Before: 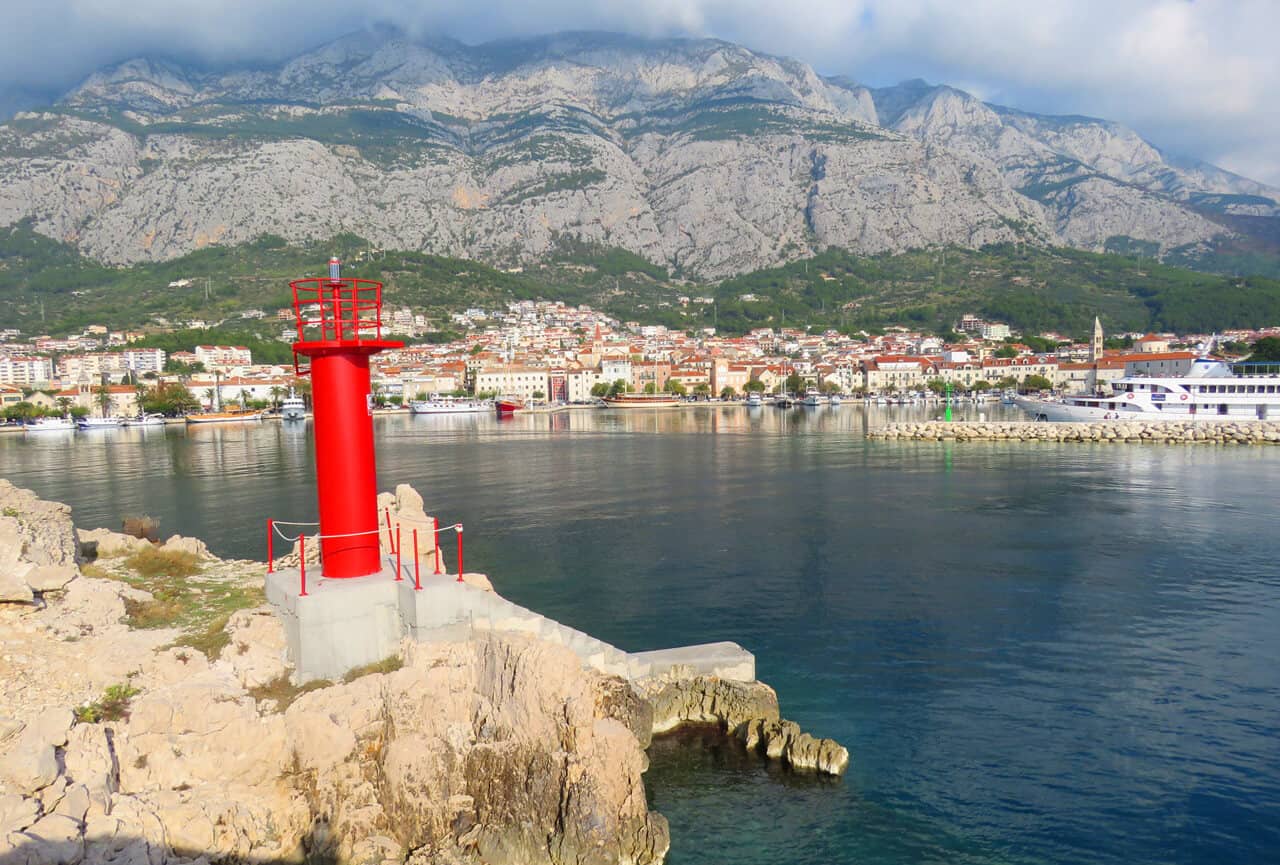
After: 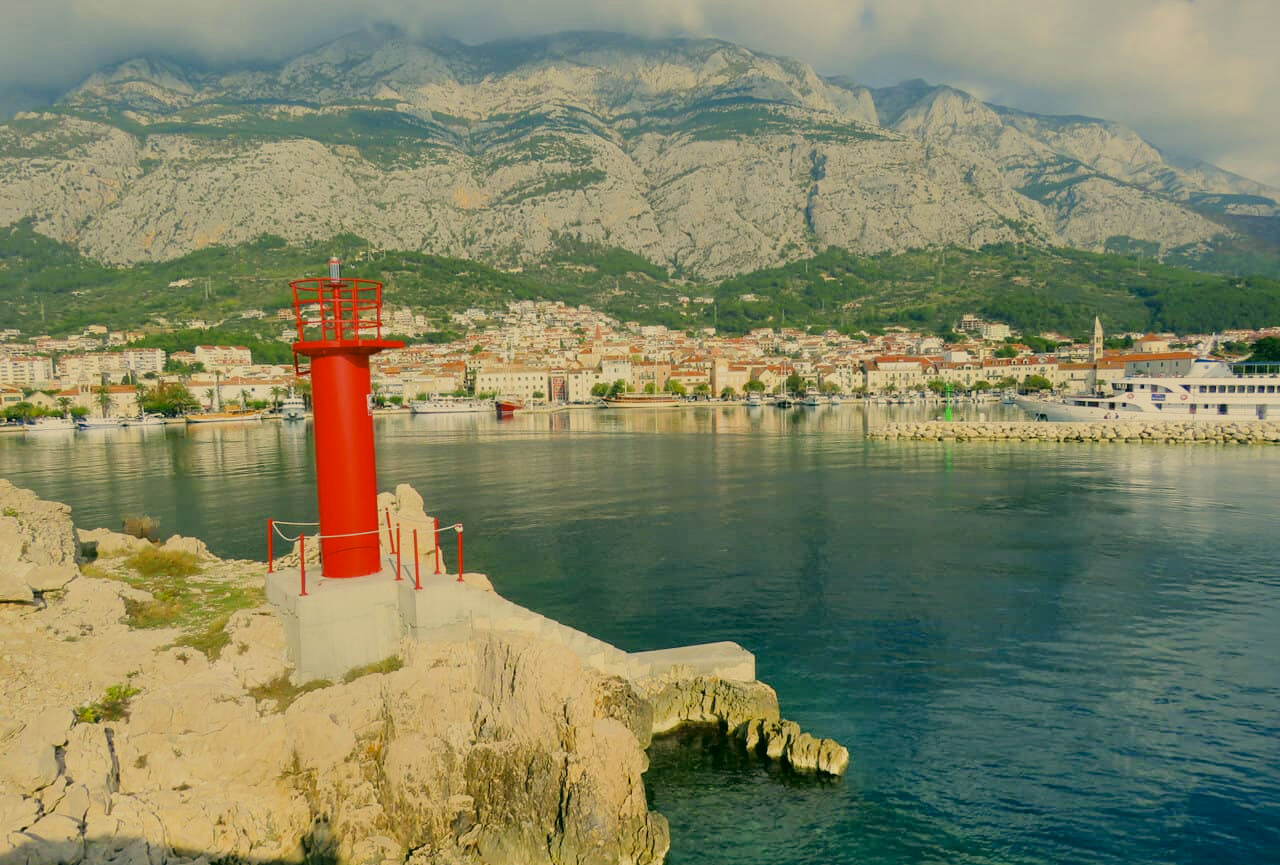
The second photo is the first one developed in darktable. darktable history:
shadows and highlights: soften with gaussian
color correction: highlights a* 5.3, highlights b* 24.26, shadows a* -15.58, shadows b* 4.02
filmic rgb: black relative exposure -7.32 EV, white relative exposure 5.09 EV, hardness 3.2
